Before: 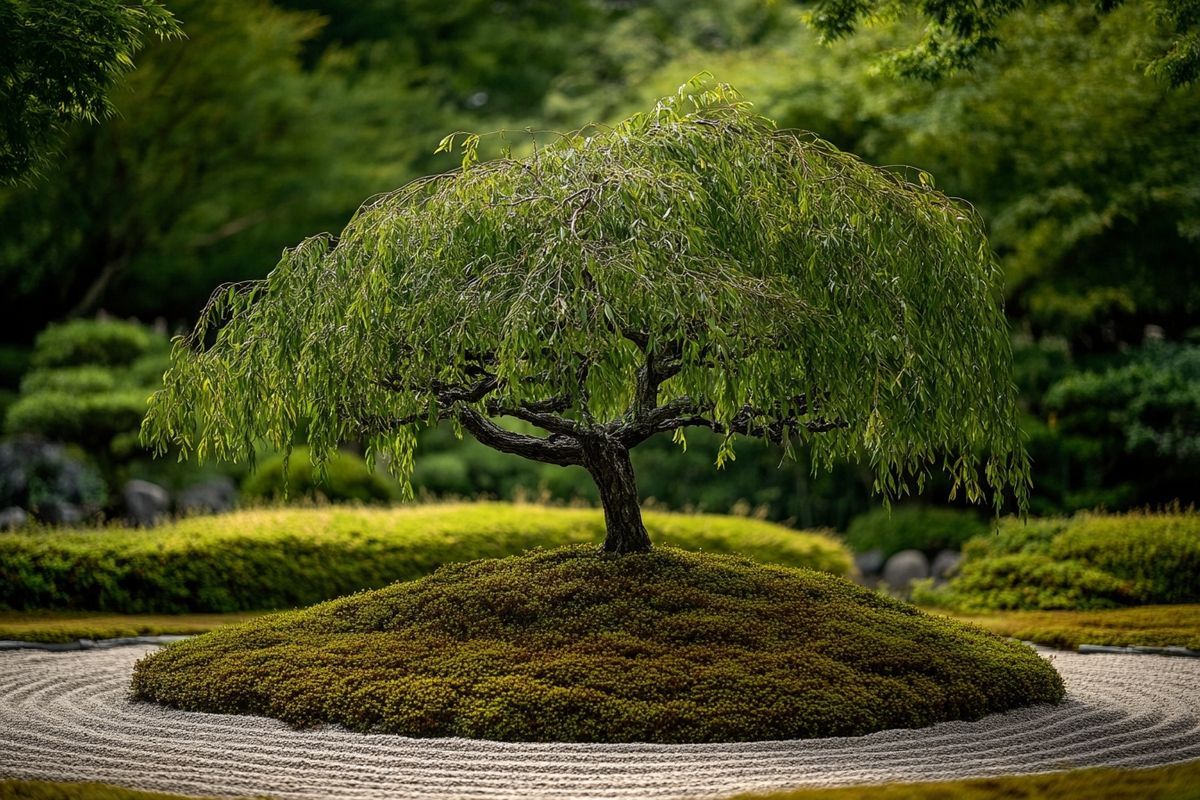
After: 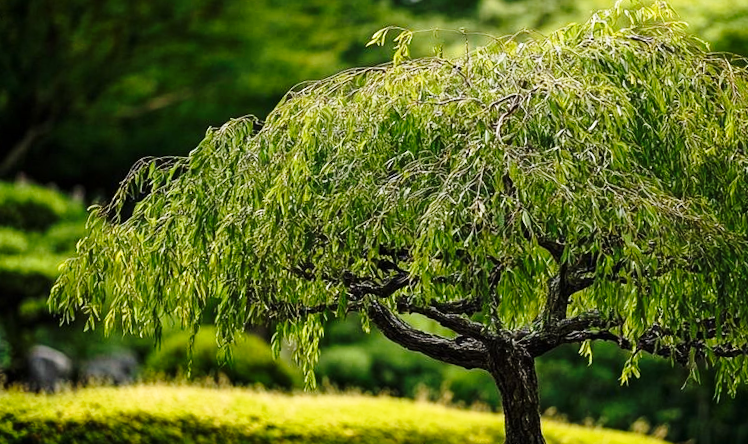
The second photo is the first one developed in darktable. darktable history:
base curve: curves: ch0 [(0, 0) (0.028, 0.03) (0.121, 0.232) (0.46, 0.748) (0.859, 0.968) (1, 1)], preserve colors none
crop and rotate: angle -4.99°, left 2.122%, top 6.945%, right 27.566%, bottom 30.519%
